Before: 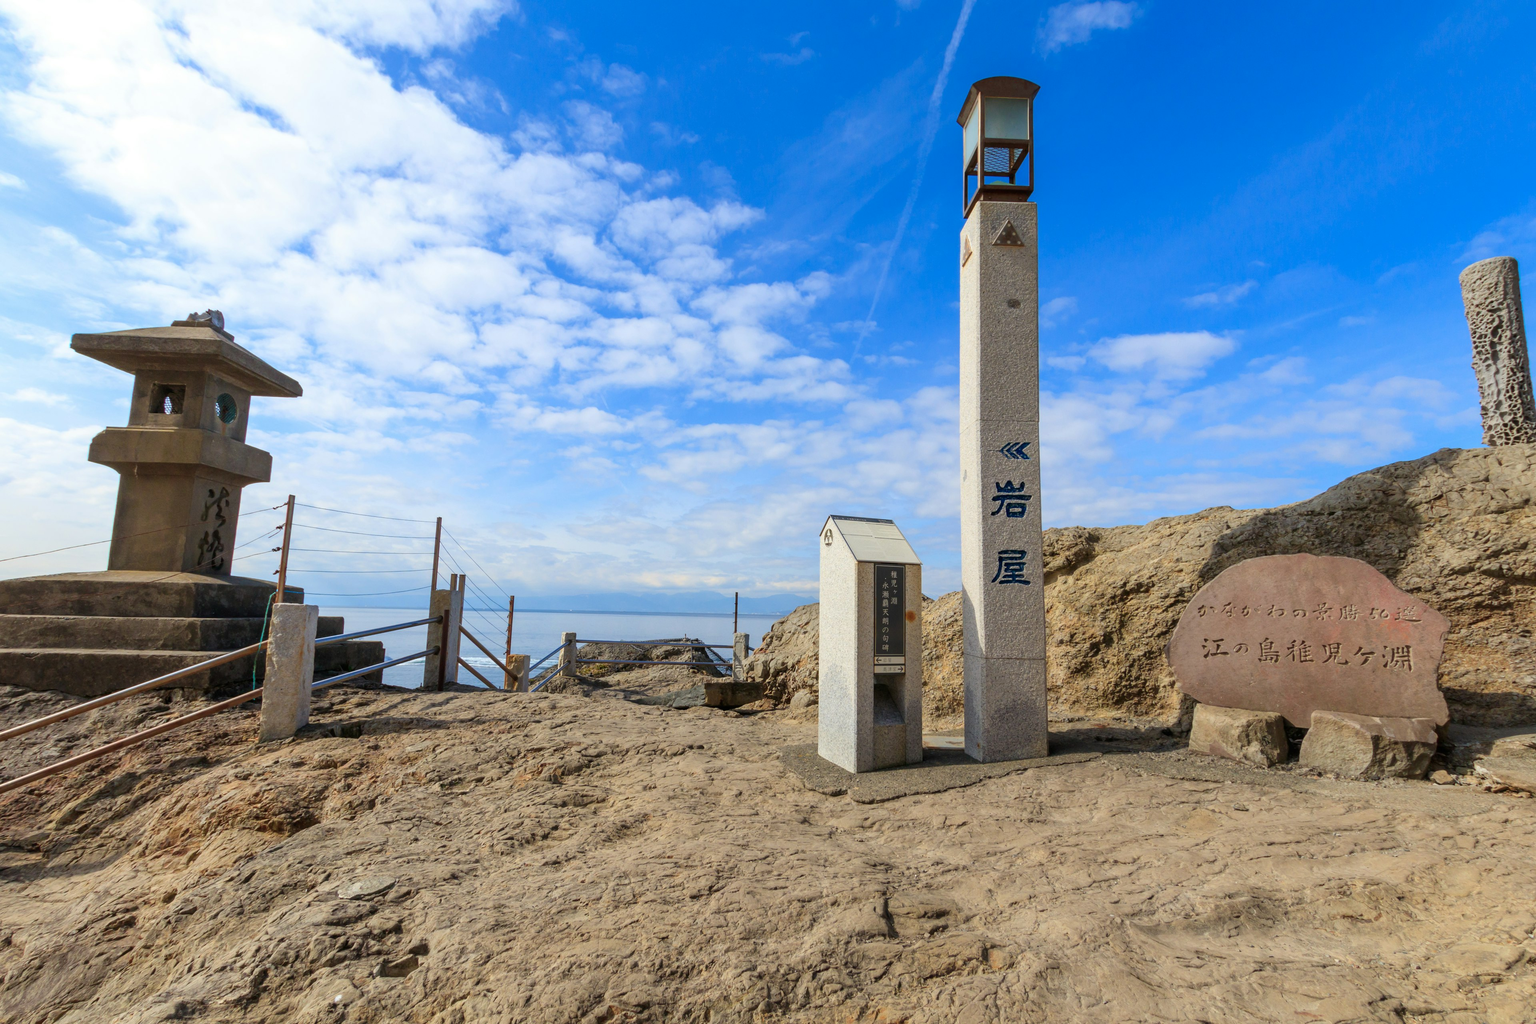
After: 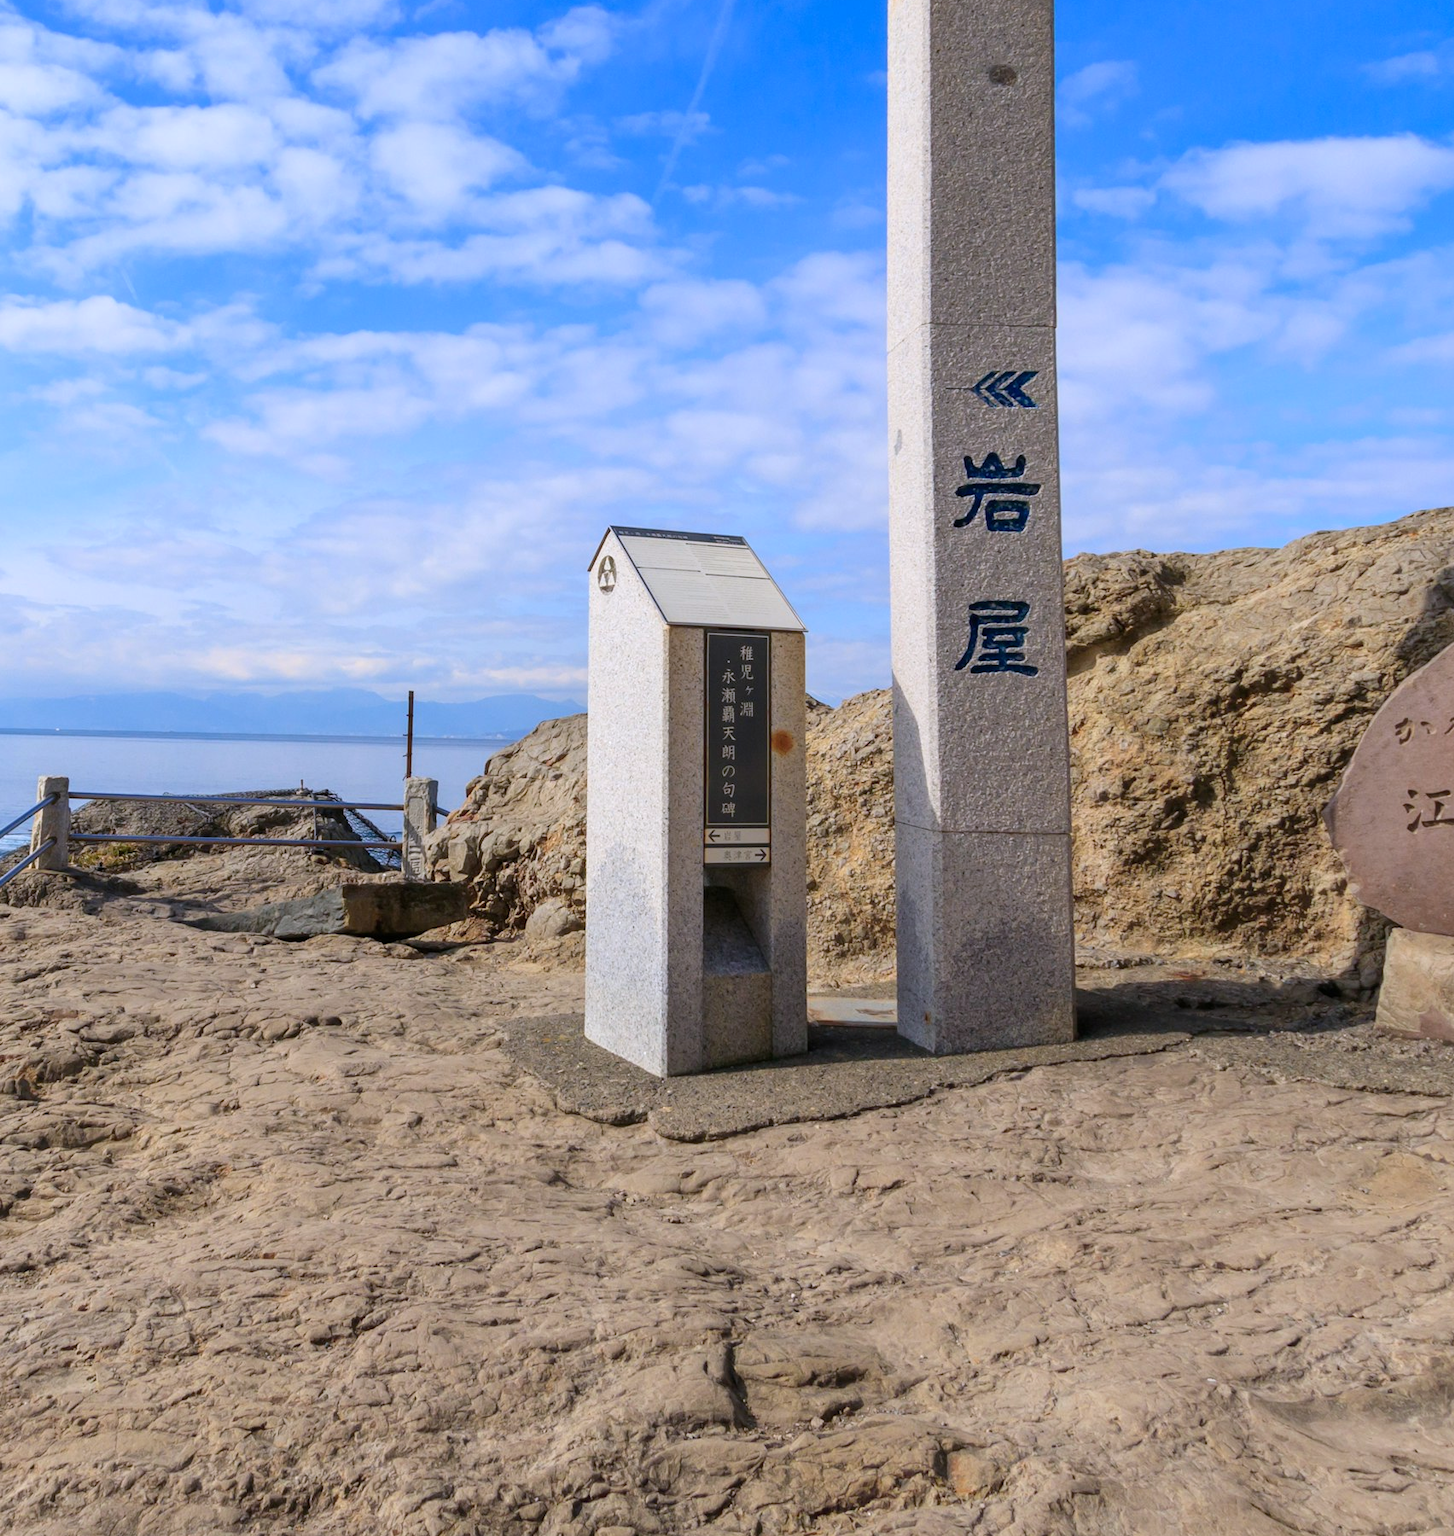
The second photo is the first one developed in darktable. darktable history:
white balance: red 1.004, blue 1.096
crop: left 35.432%, top 26.233%, right 20.145%, bottom 3.432%
